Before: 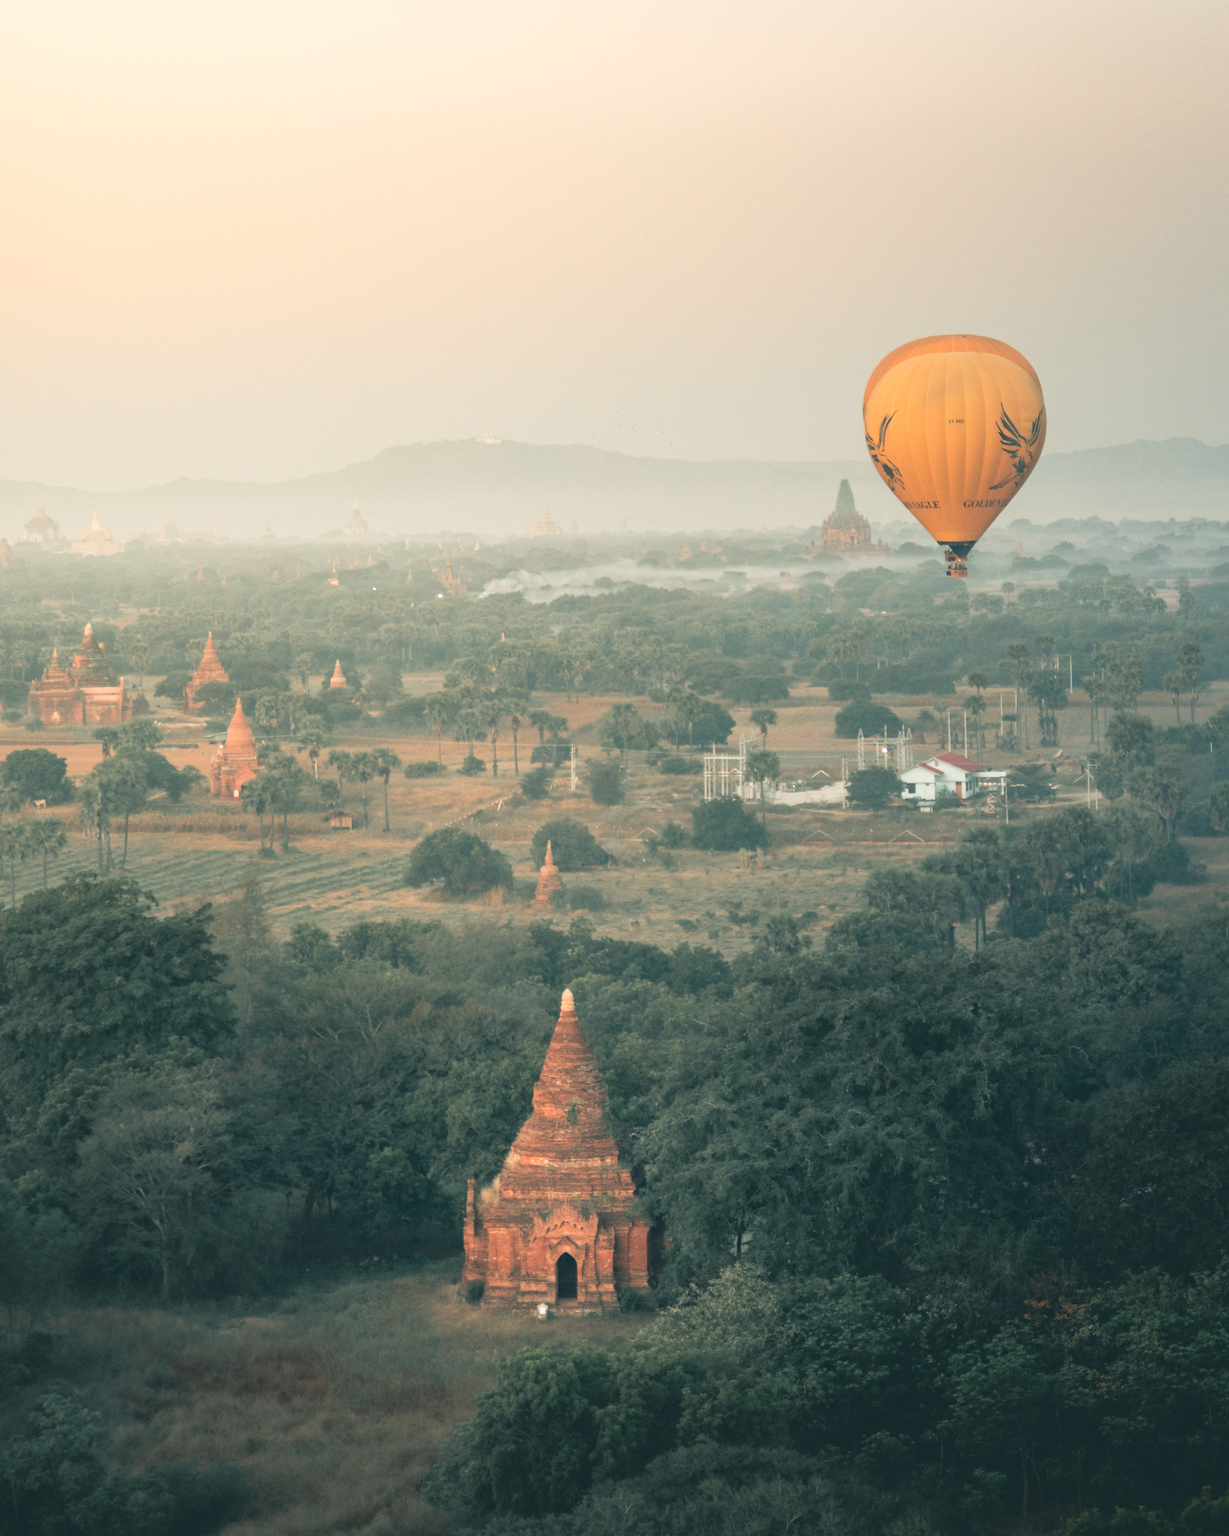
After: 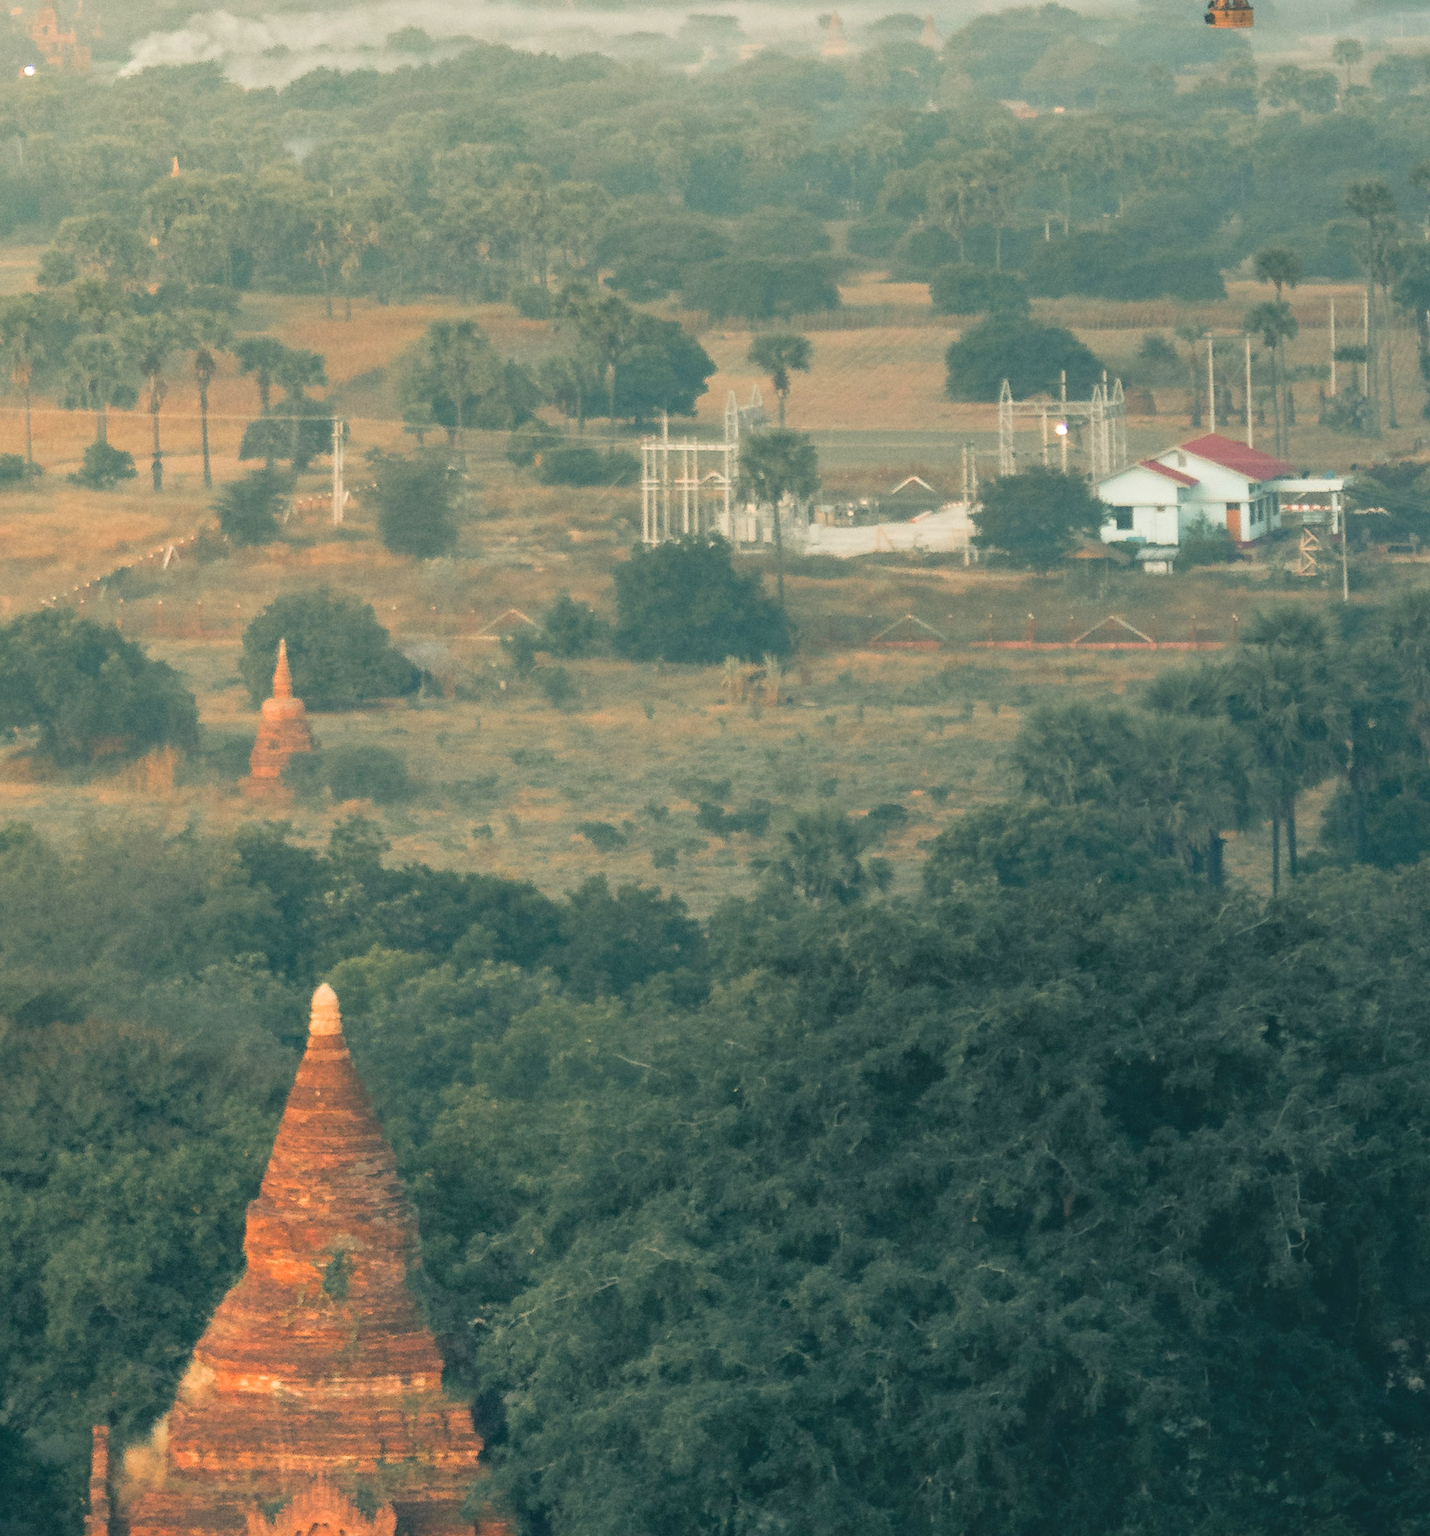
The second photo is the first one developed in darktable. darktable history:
crop: left 34.808%, top 36.812%, right 15.02%, bottom 20.111%
color balance rgb: linear chroma grading › global chroma 9.696%, perceptual saturation grading › global saturation 19.462%
